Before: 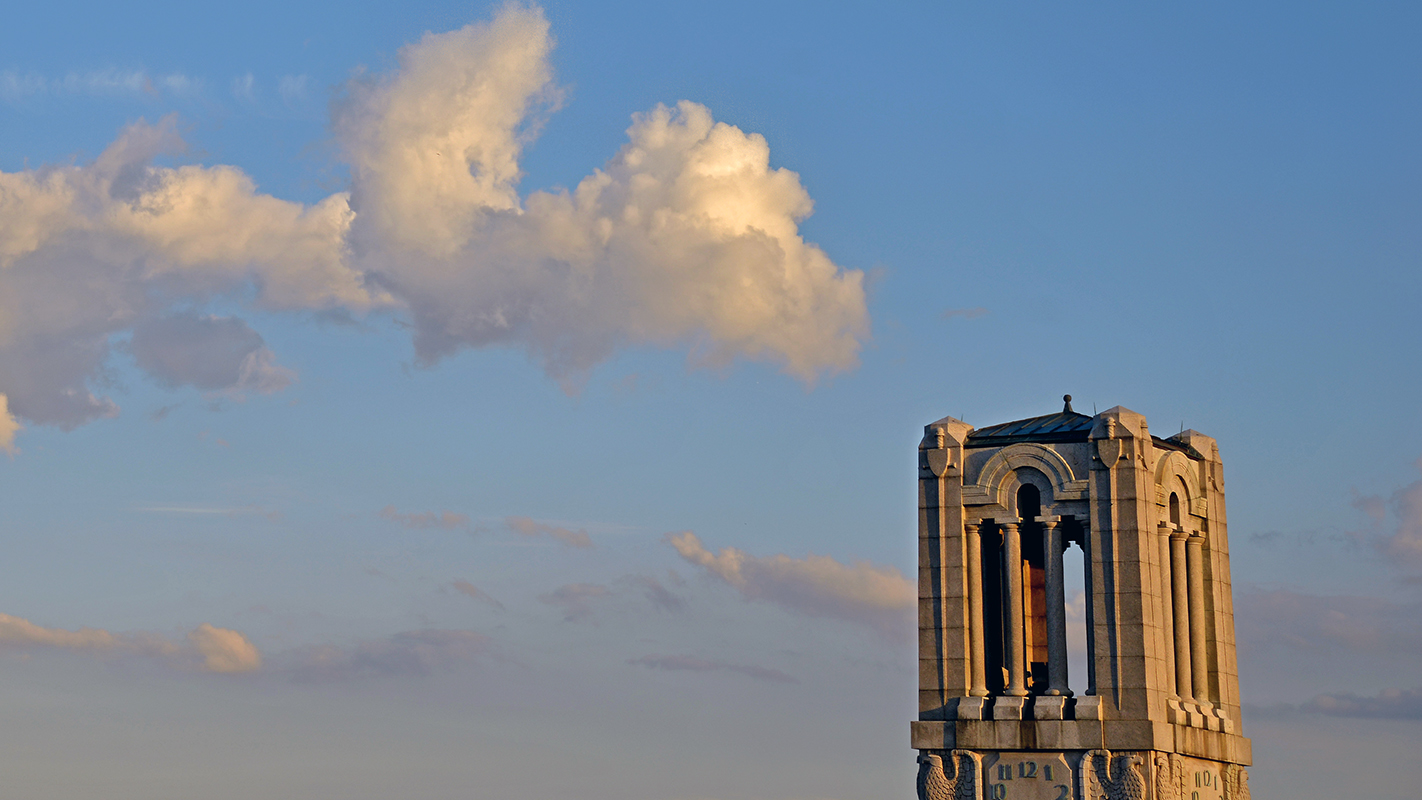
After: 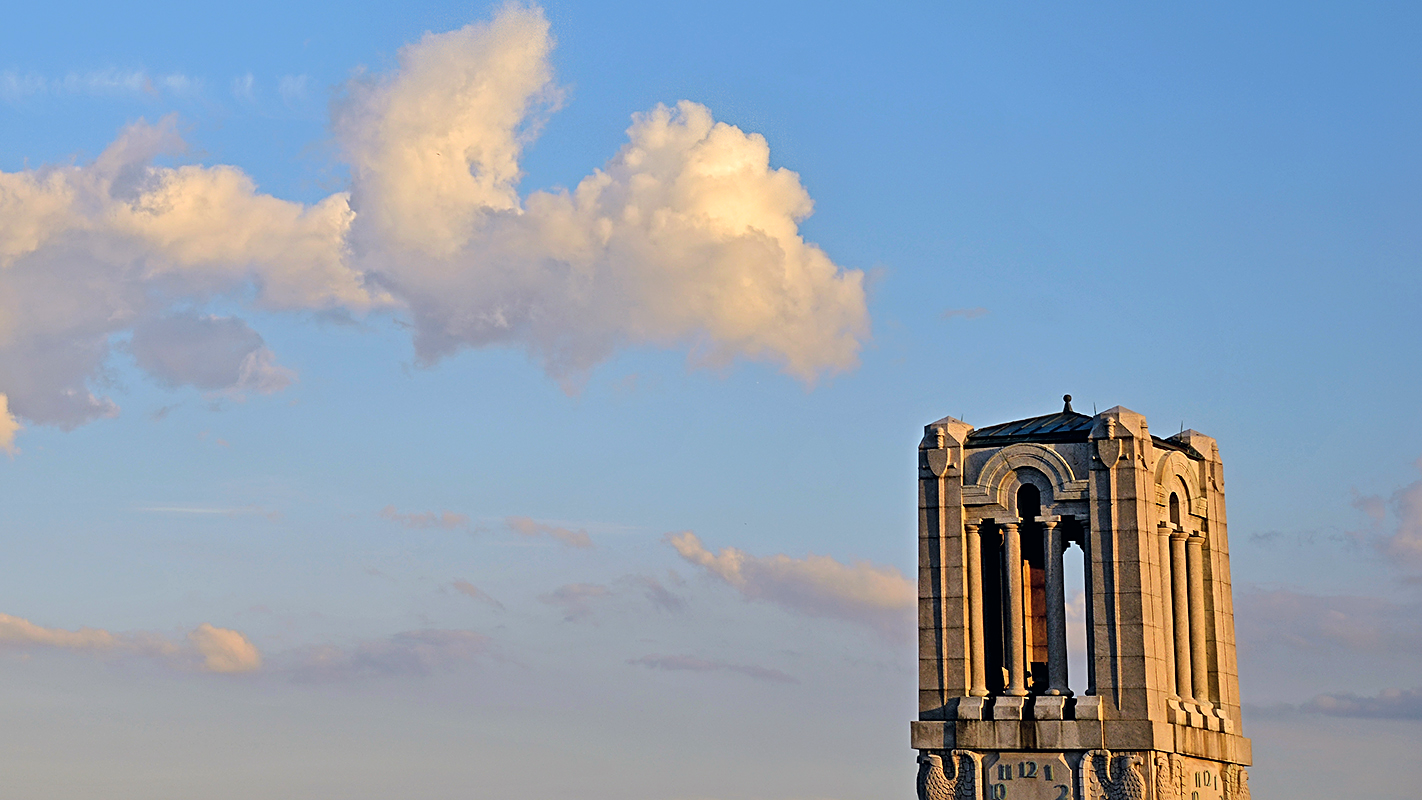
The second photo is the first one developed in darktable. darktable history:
tone curve: curves: ch0 [(0, 0) (0.004, 0.001) (0.133, 0.112) (0.325, 0.362) (0.832, 0.893) (1, 1)], color space Lab, linked channels, preserve colors none
sharpen: on, module defaults
